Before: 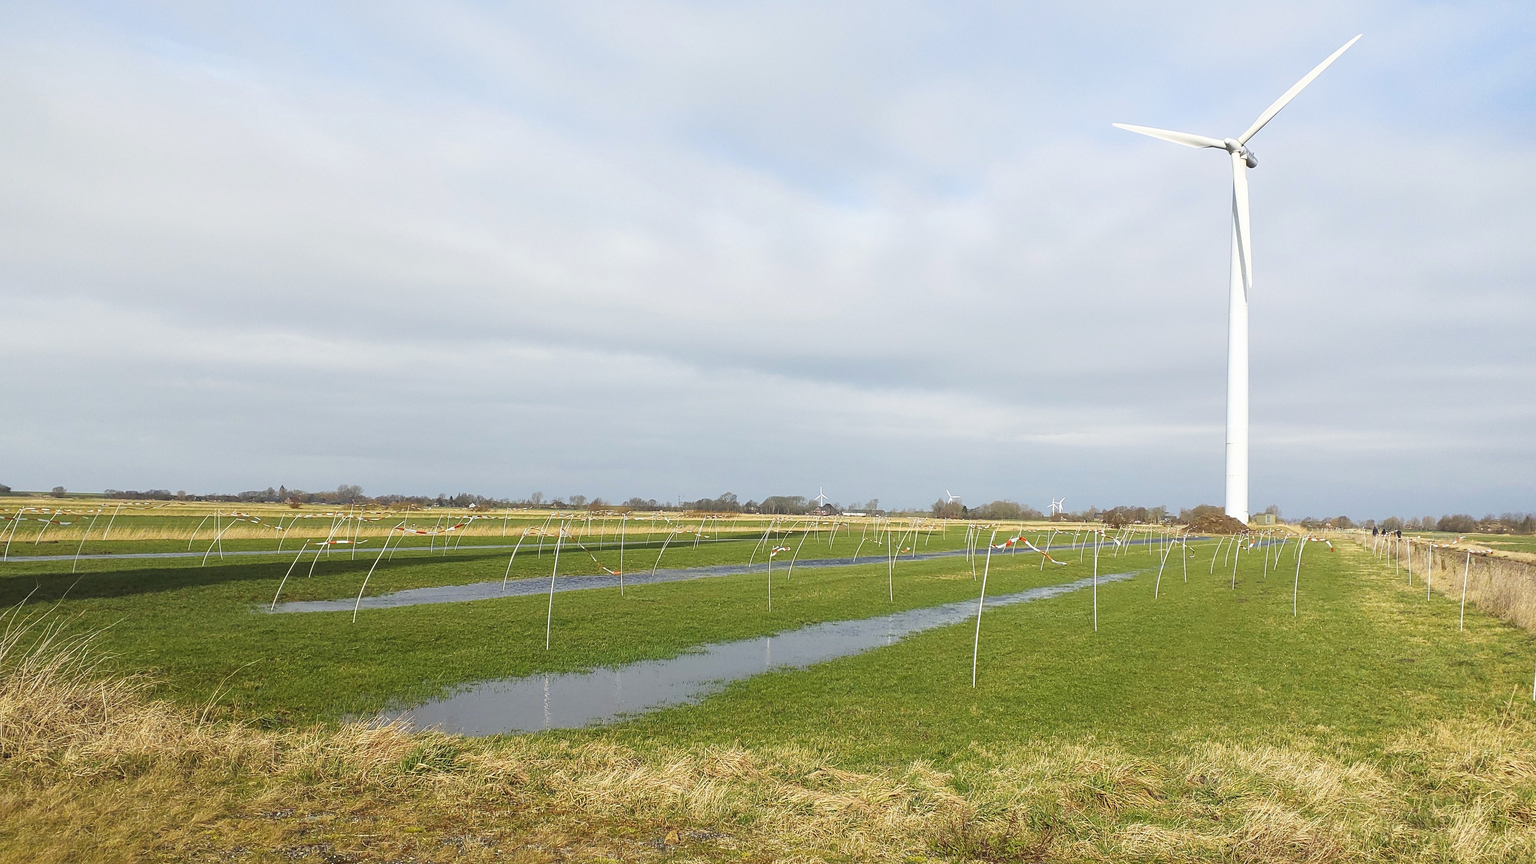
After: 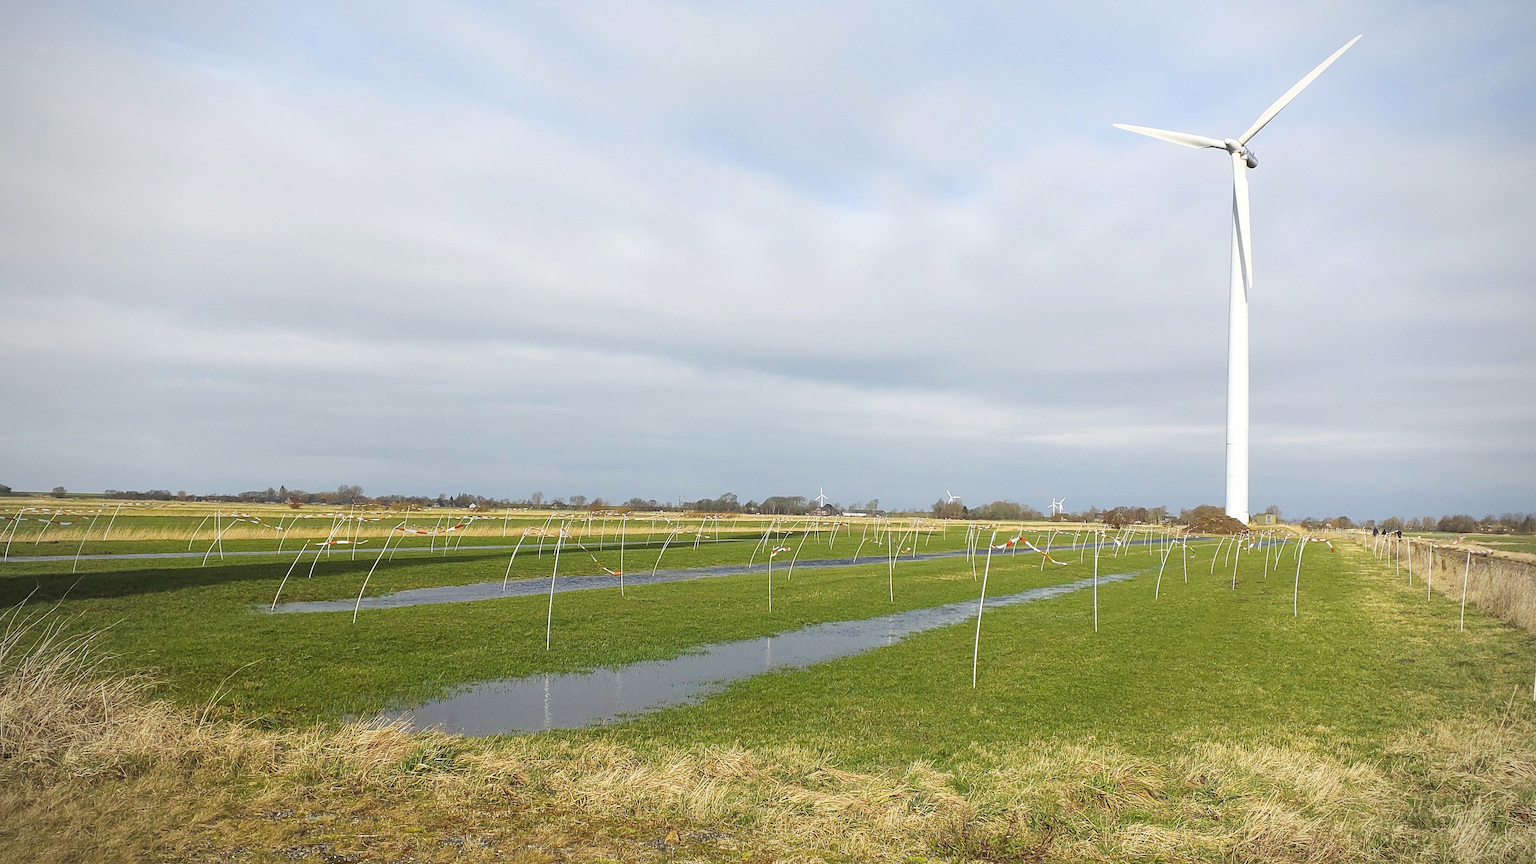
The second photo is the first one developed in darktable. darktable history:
haze removal: compatibility mode true, adaptive false
vignetting: fall-off radius 63.6%
